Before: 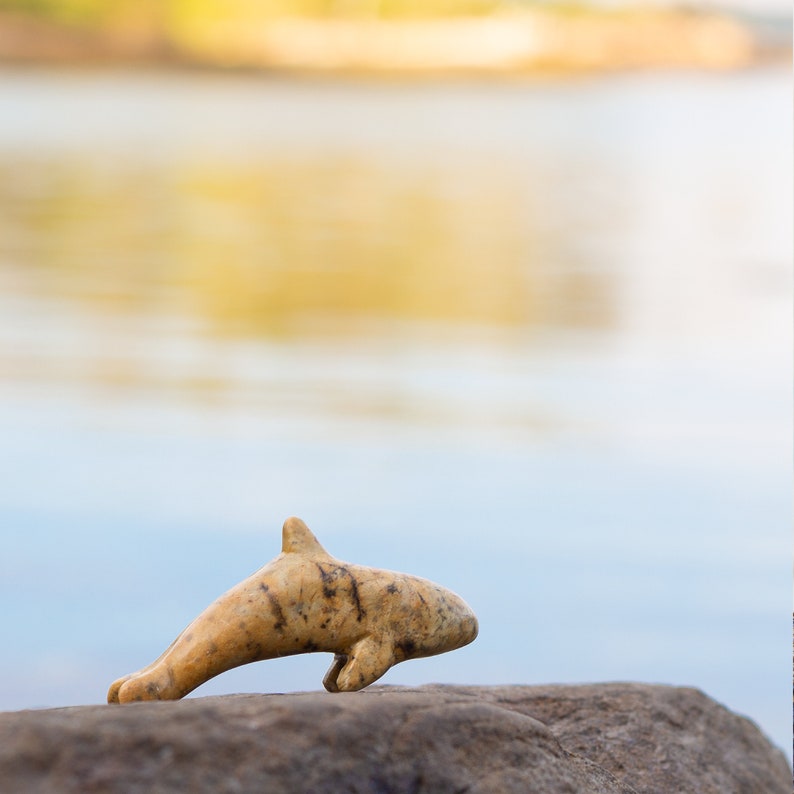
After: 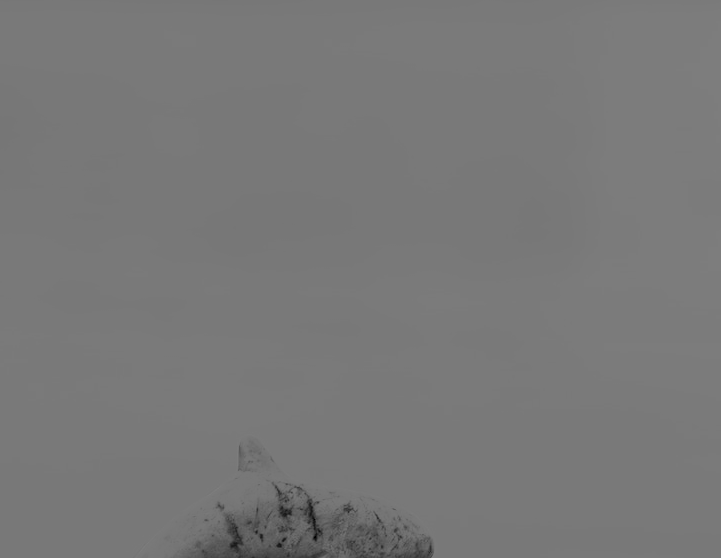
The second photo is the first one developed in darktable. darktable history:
crop: left 5.596%, top 10.314%, right 3.534%, bottom 19.395%
tone equalizer: on, module defaults
colorize: hue 194.4°, saturation 29%, source mix 61.75%, lightness 3.98%, version 1
sharpen: on, module defaults
tone curve: curves: ch0 [(0, 0) (0.003, 0.195) (0.011, 0.161) (0.025, 0.21) (0.044, 0.24) (0.069, 0.254) (0.1, 0.283) (0.136, 0.347) (0.177, 0.412) (0.224, 0.455) (0.277, 0.531) (0.335, 0.606) (0.399, 0.679) (0.468, 0.748) (0.543, 0.814) (0.623, 0.876) (0.709, 0.927) (0.801, 0.949) (0.898, 0.962) (1, 1)], preserve colors none
monochrome: a 16.06, b 15.48, size 1
